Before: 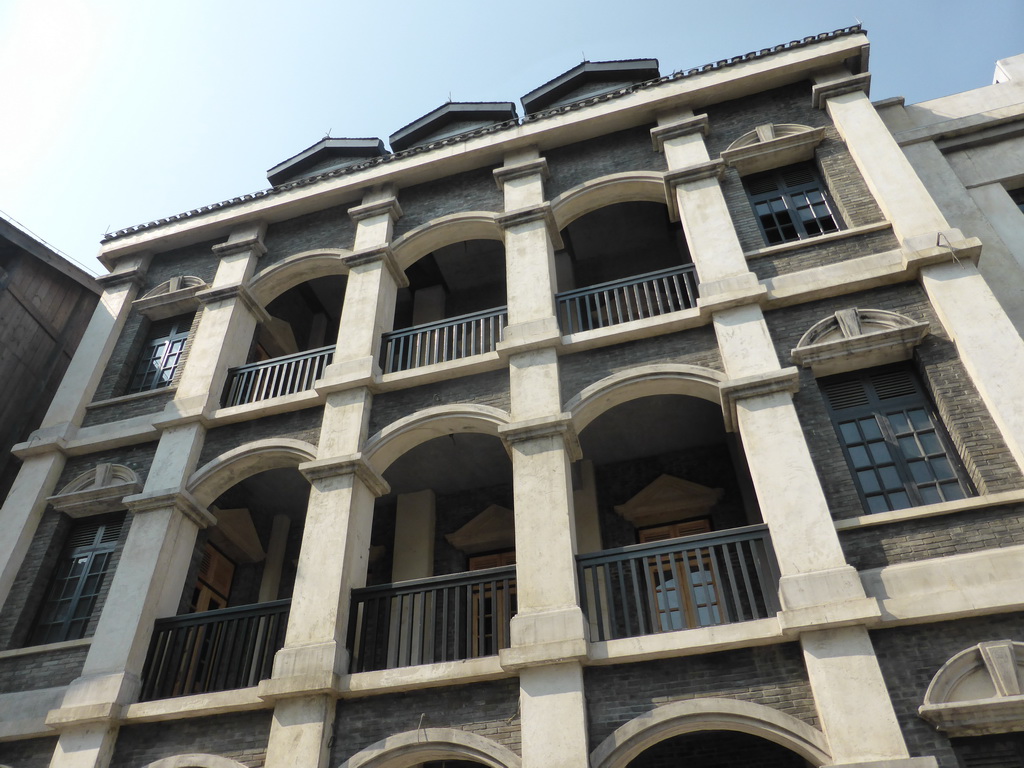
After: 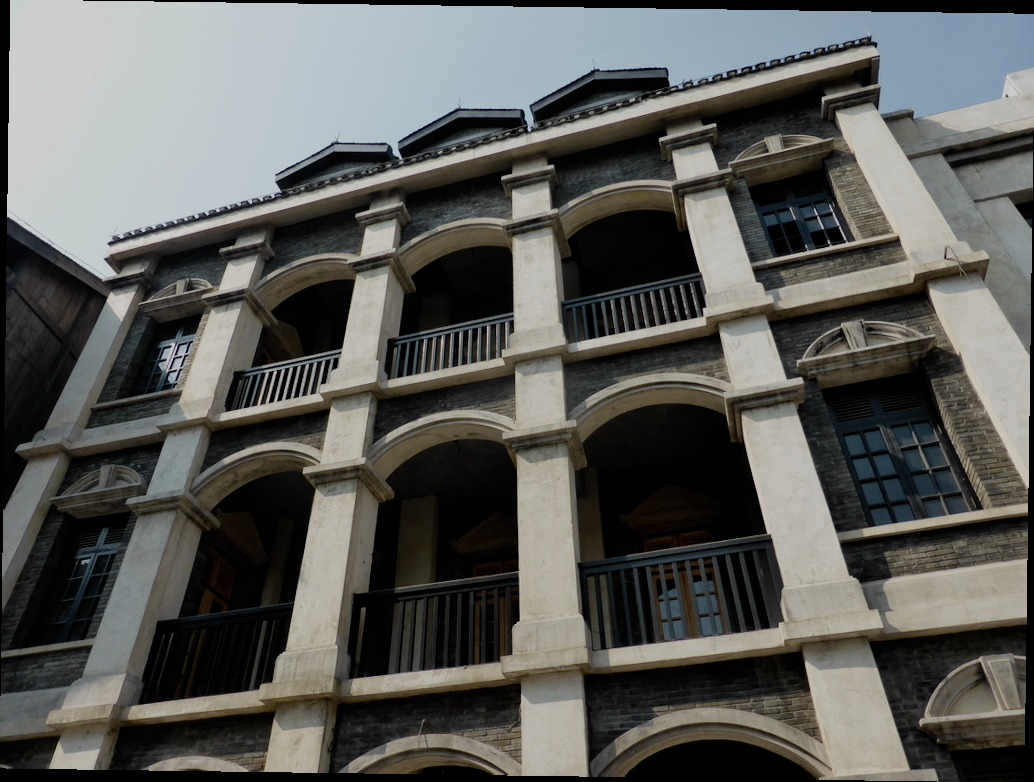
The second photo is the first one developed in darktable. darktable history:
contrast brightness saturation: contrast 0.1, brightness 0.02, saturation 0.02
rotate and perspective: rotation 0.8°, automatic cropping off
filmic rgb: middle gray luminance 29%, black relative exposure -10.3 EV, white relative exposure 5.5 EV, threshold 6 EV, target black luminance 0%, hardness 3.95, latitude 2.04%, contrast 1.132, highlights saturation mix 5%, shadows ↔ highlights balance 15.11%, add noise in highlights 0, preserve chrominance no, color science v3 (2019), use custom middle-gray values true, iterations of high-quality reconstruction 0, contrast in highlights soft, enable highlight reconstruction true
